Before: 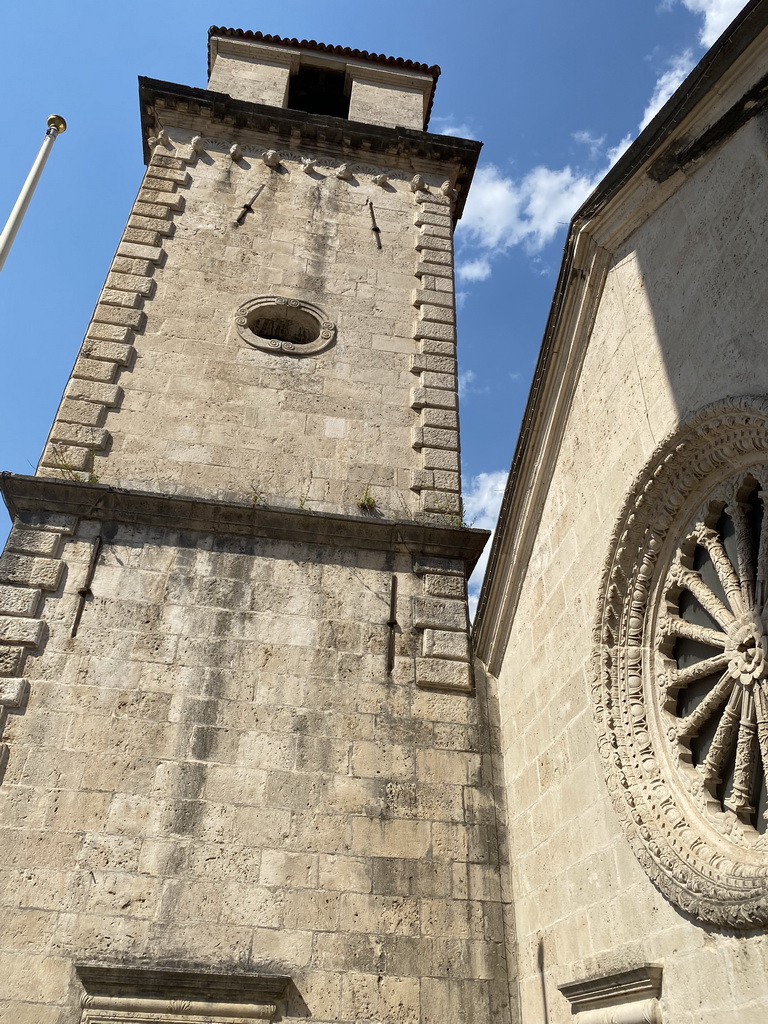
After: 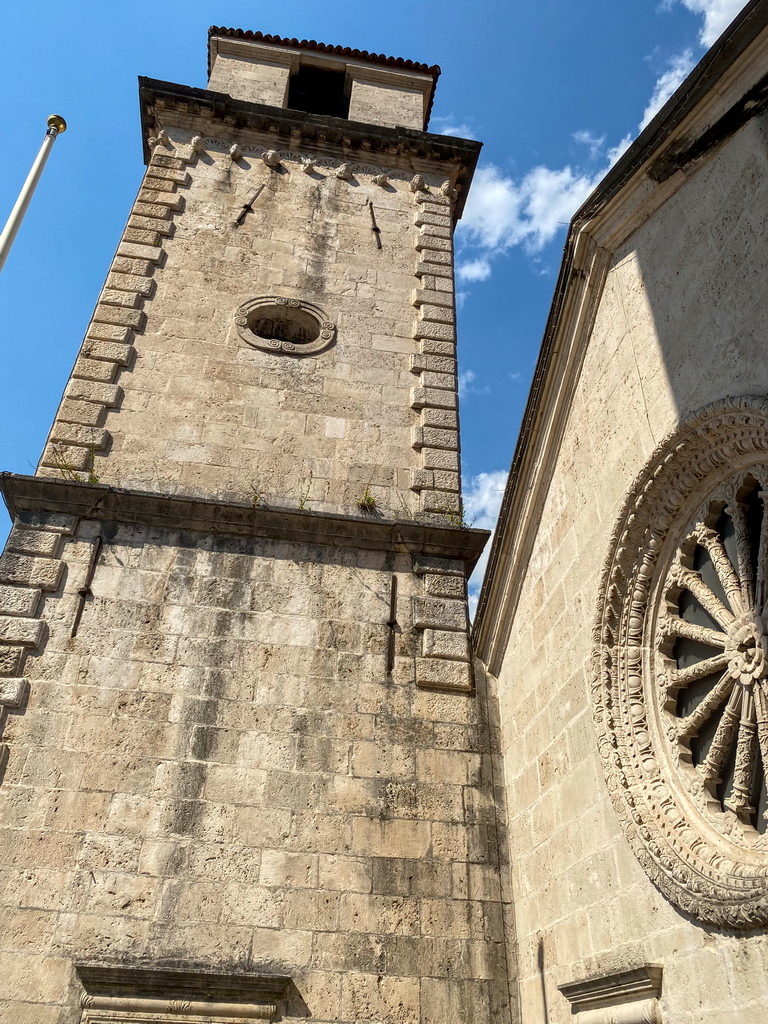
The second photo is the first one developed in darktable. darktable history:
contrast brightness saturation: contrast 0.044, saturation 0.068
color correction: highlights b* -0.053
local contrast: on, module defaults
